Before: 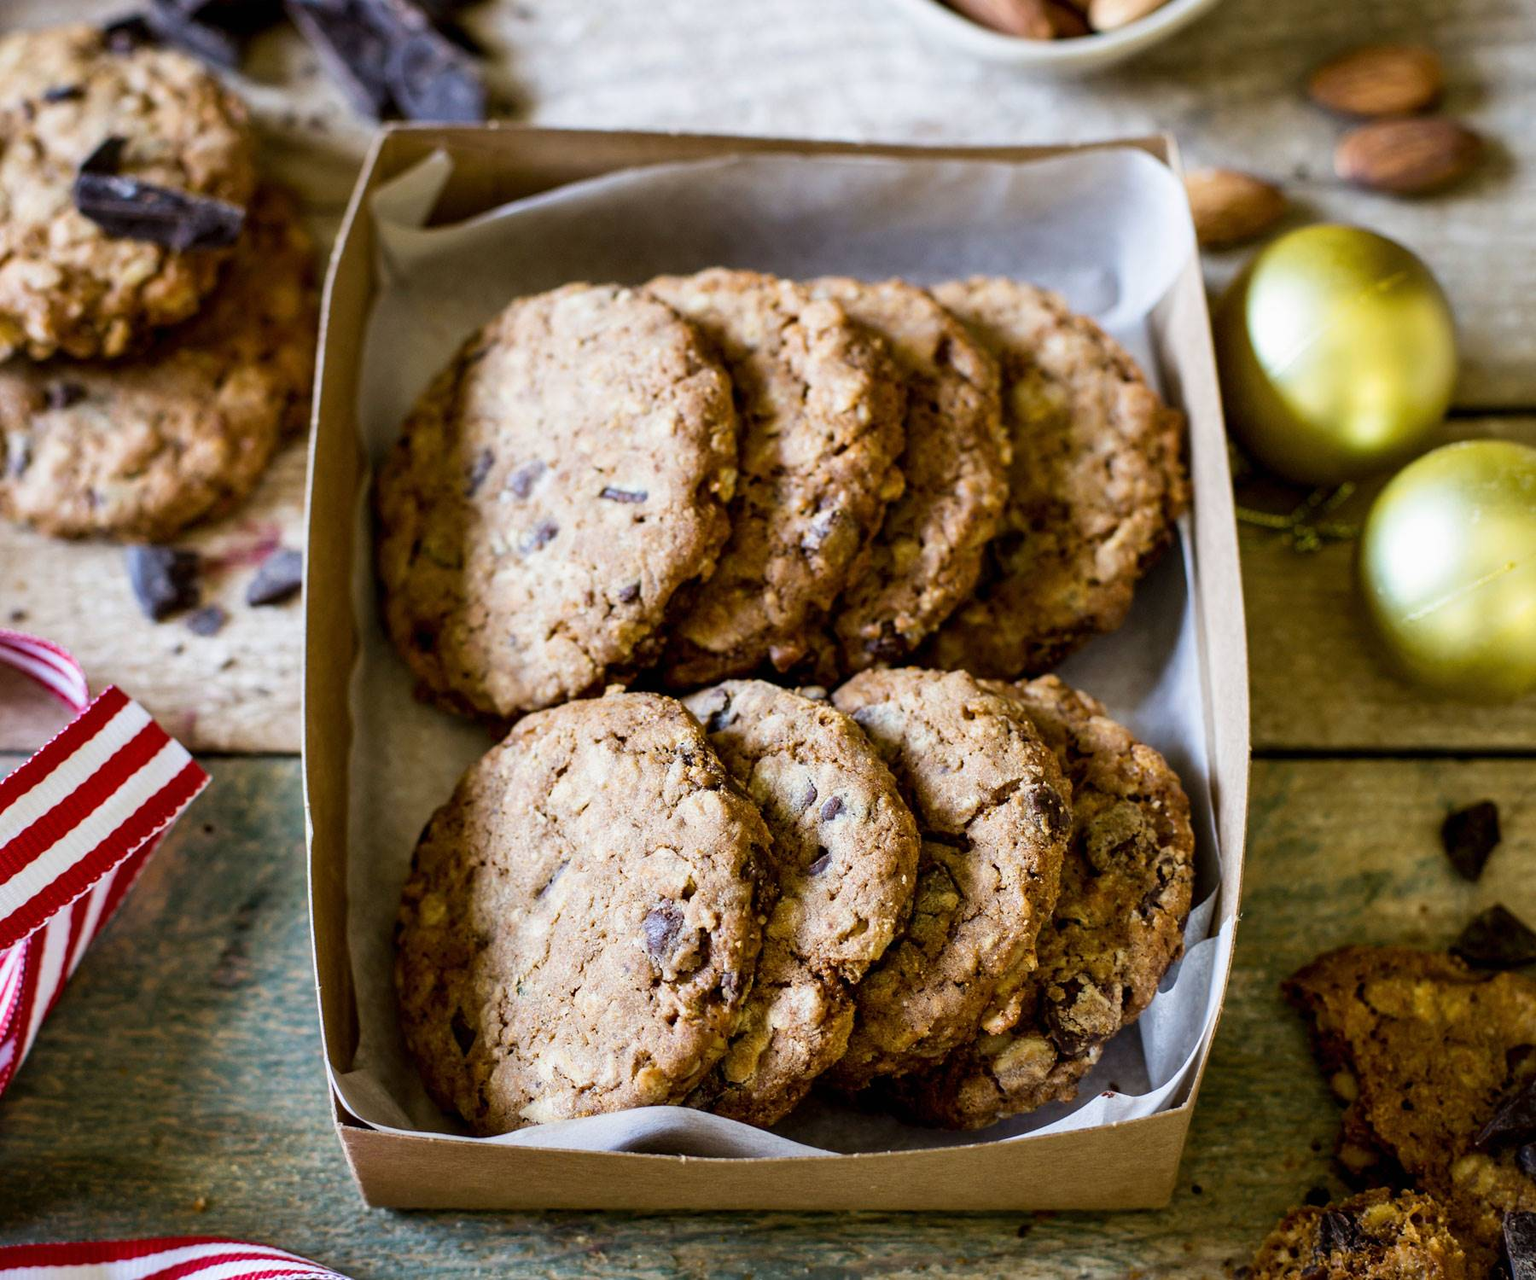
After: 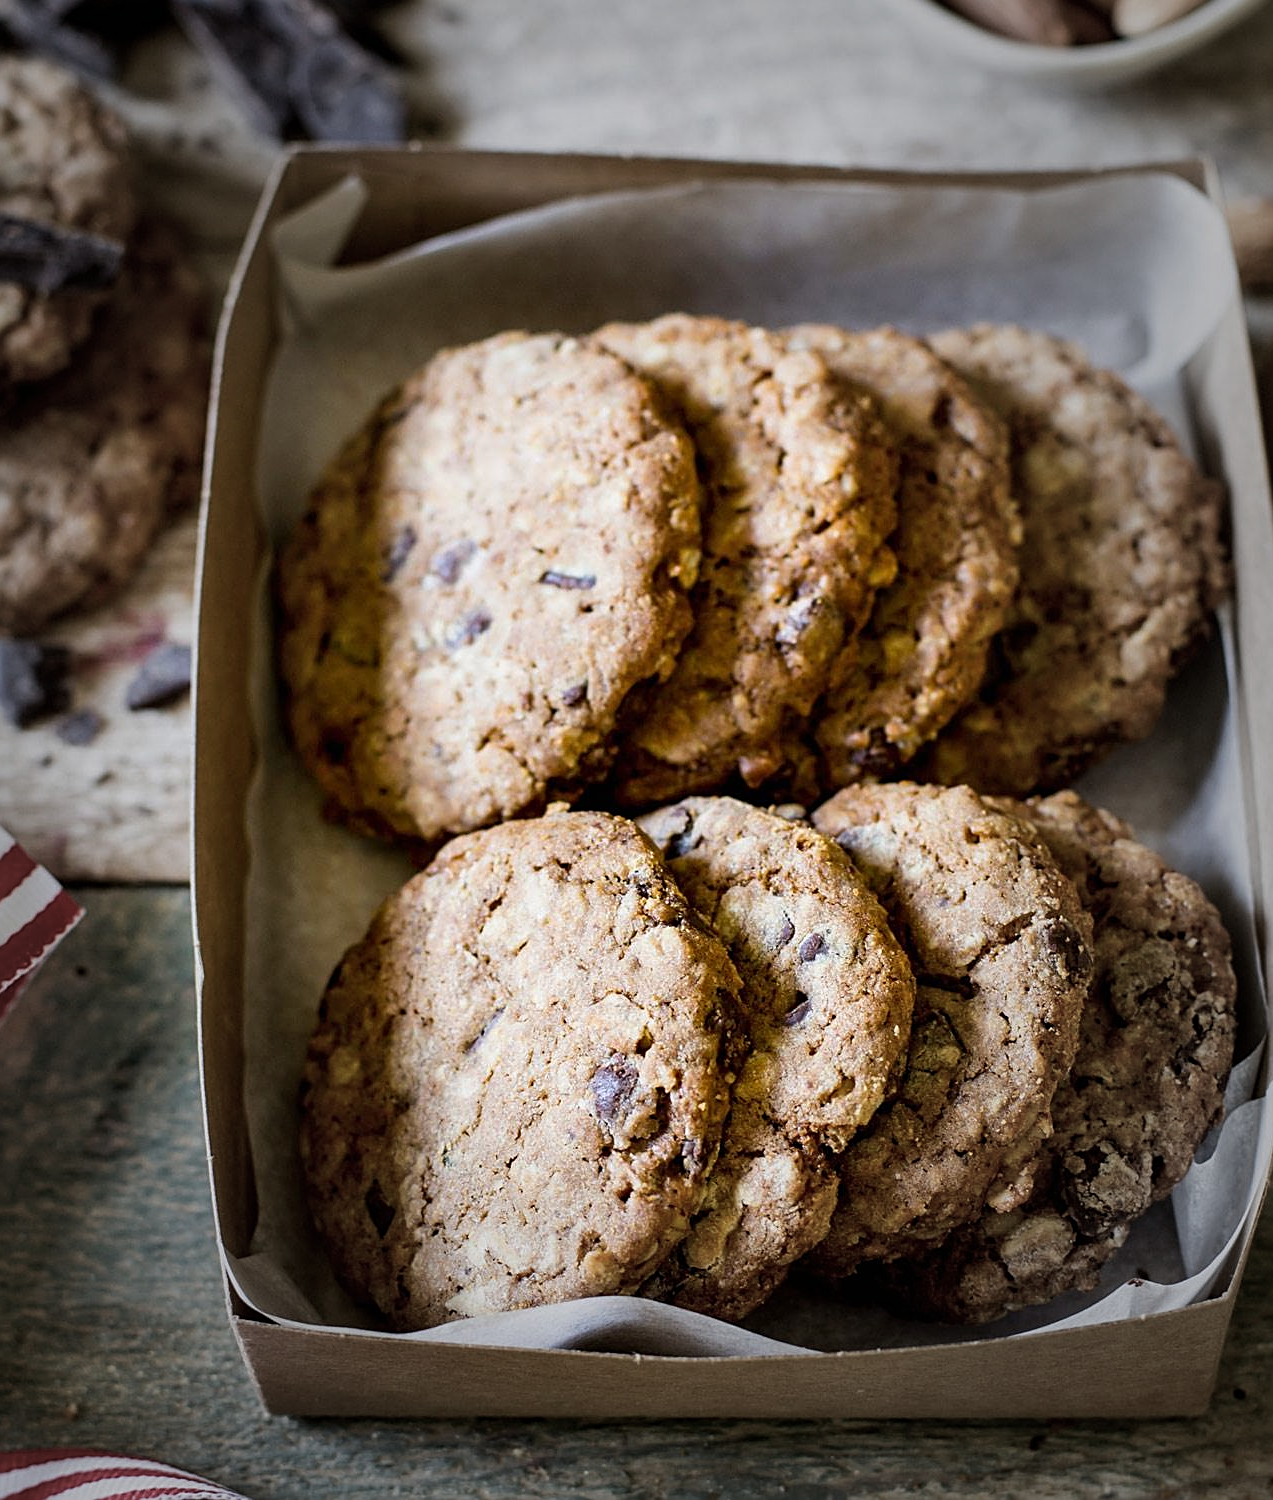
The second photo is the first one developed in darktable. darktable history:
crop and rotate: left 9.073%, right 20.159%
vignetting: fall-off start 47.99%, automatic ratio true, width/height ratio 1.294, unbound false
sharpen: on, module defaults
